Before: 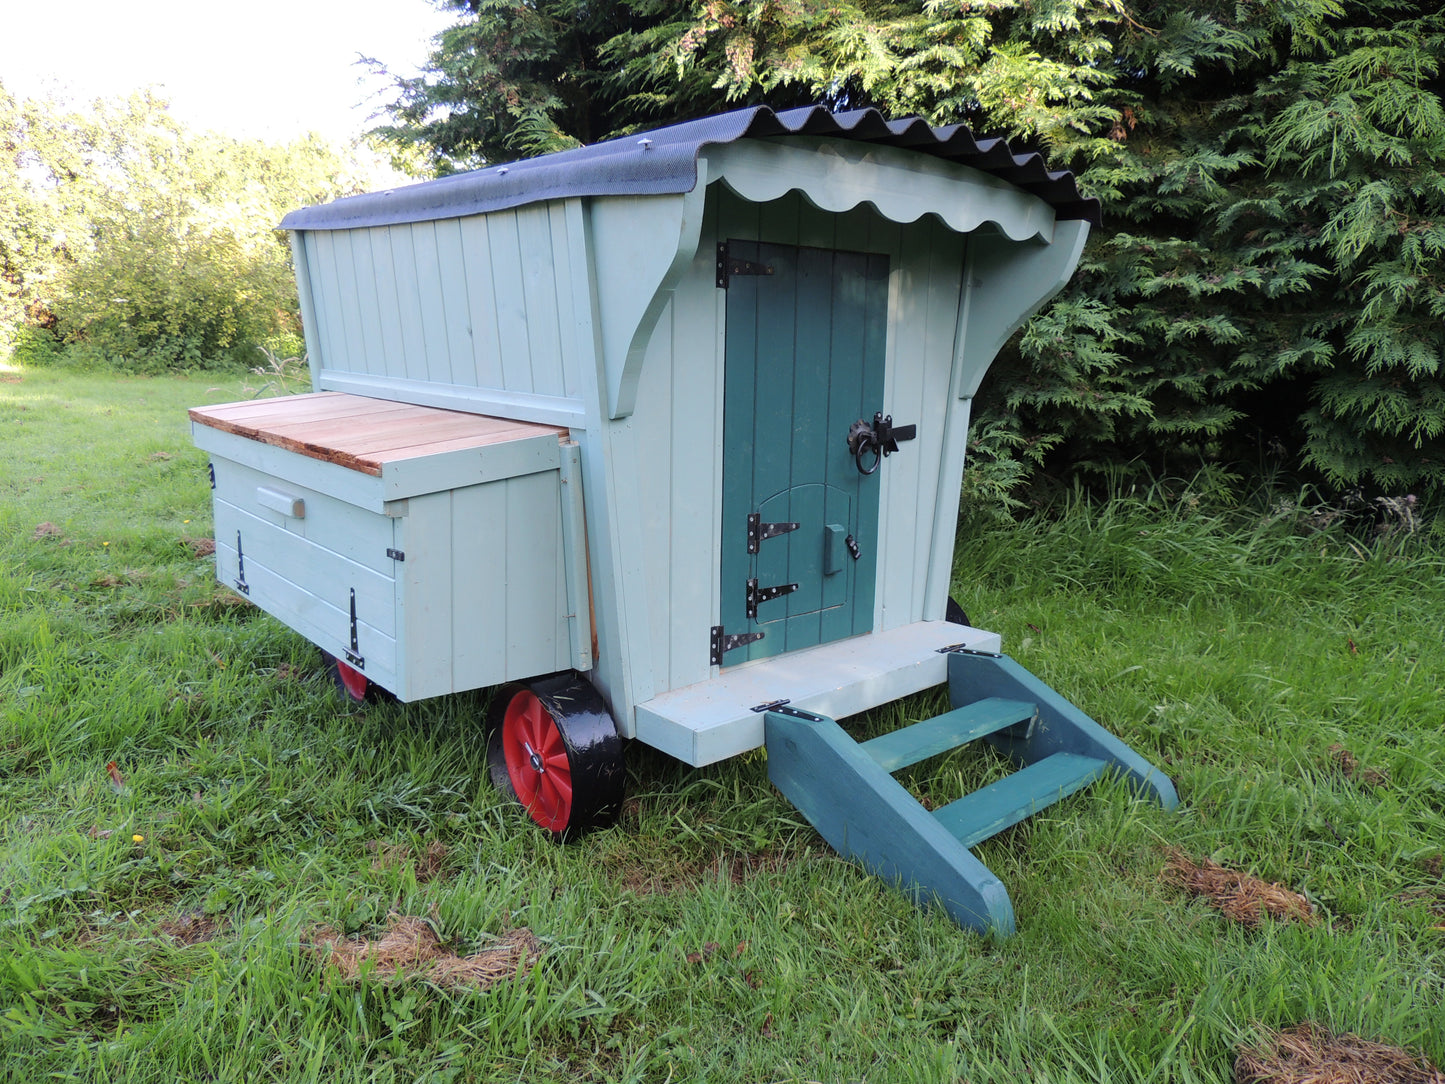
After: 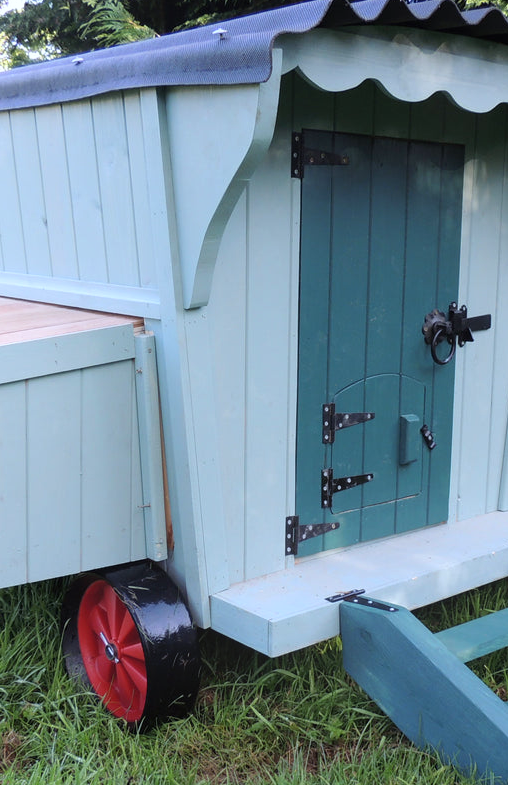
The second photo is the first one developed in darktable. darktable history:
bloom: size 16%, threshold 98%, strength 20%
crop and rotate: left 29.476%, top 10.214%, right 35.32%, bottom 17.333%
shadows and highlights: shadows 0, highlights 40
white balance: red 0.967, blue 1.049
